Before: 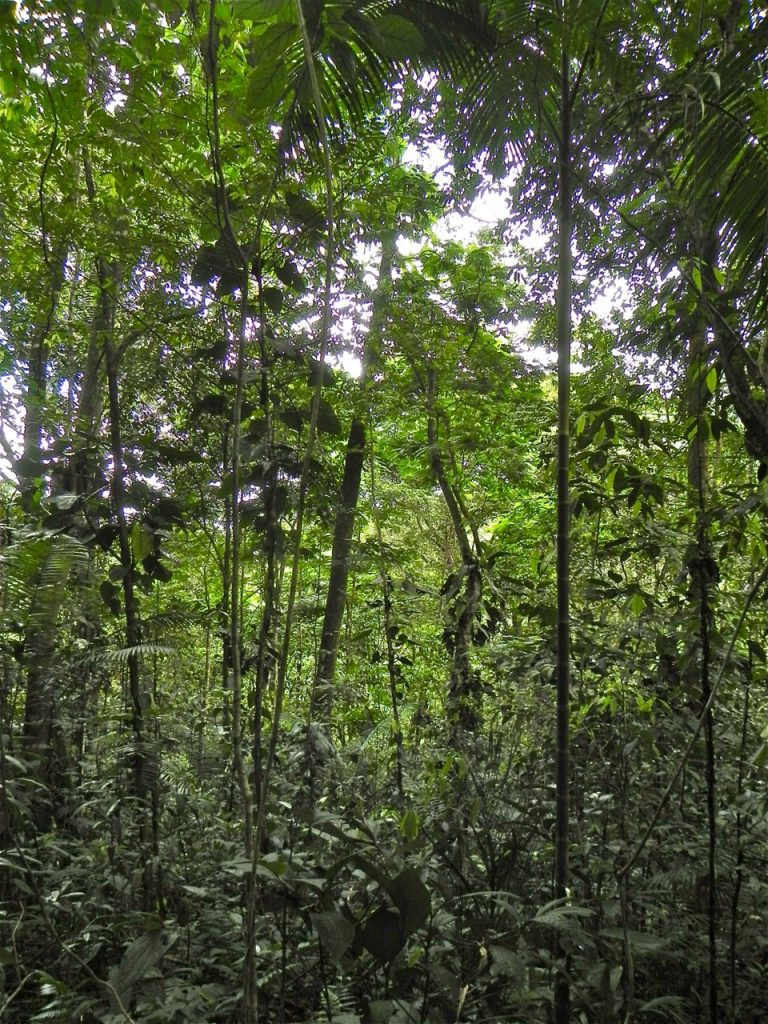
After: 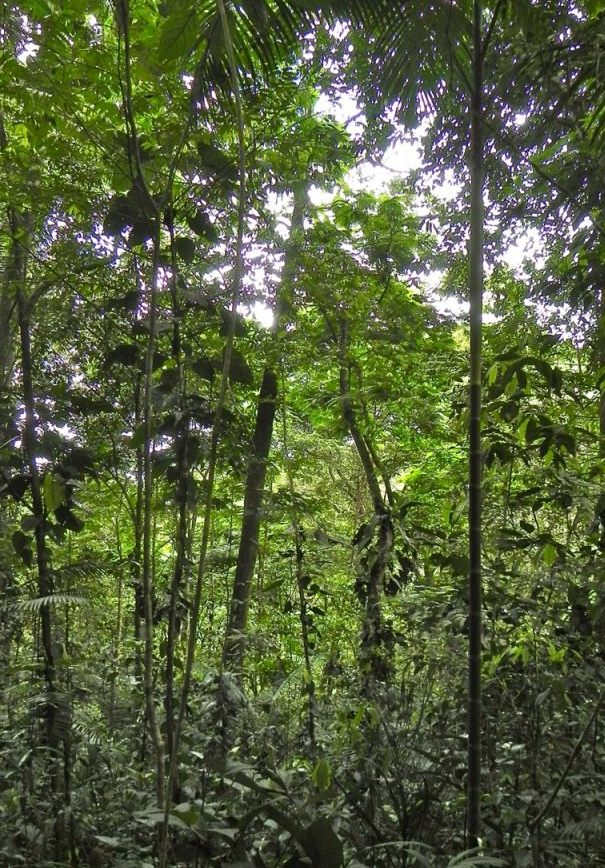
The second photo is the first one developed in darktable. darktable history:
crop: left 11.485%, top 4.891%, right 9.554%, bottom 10.297%
